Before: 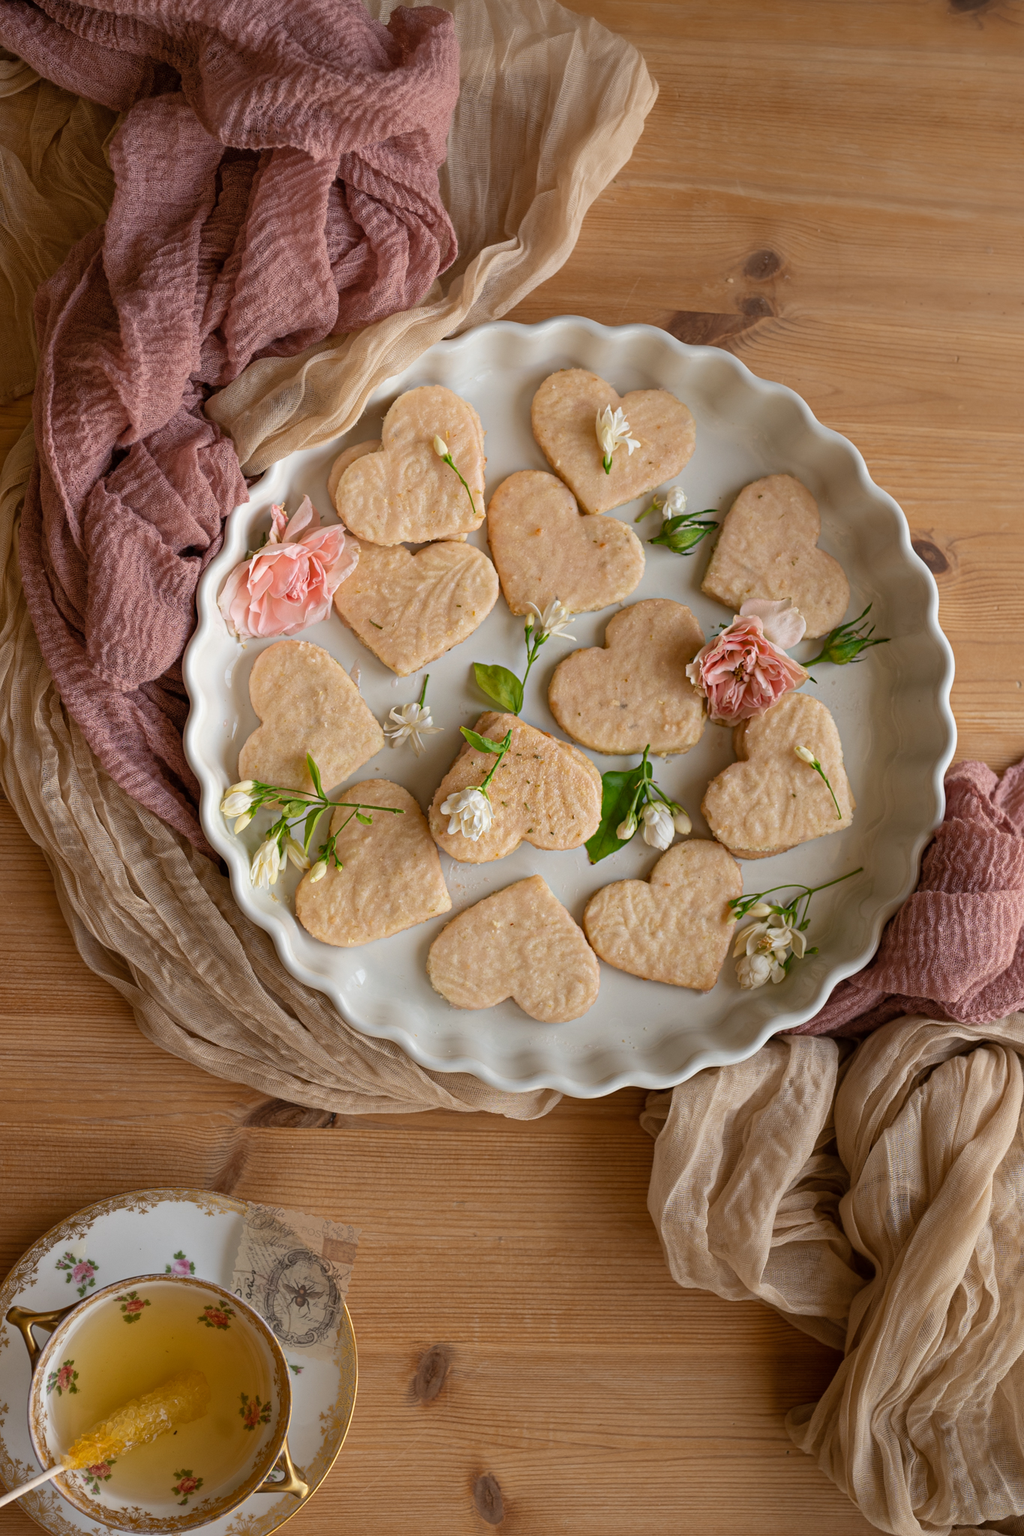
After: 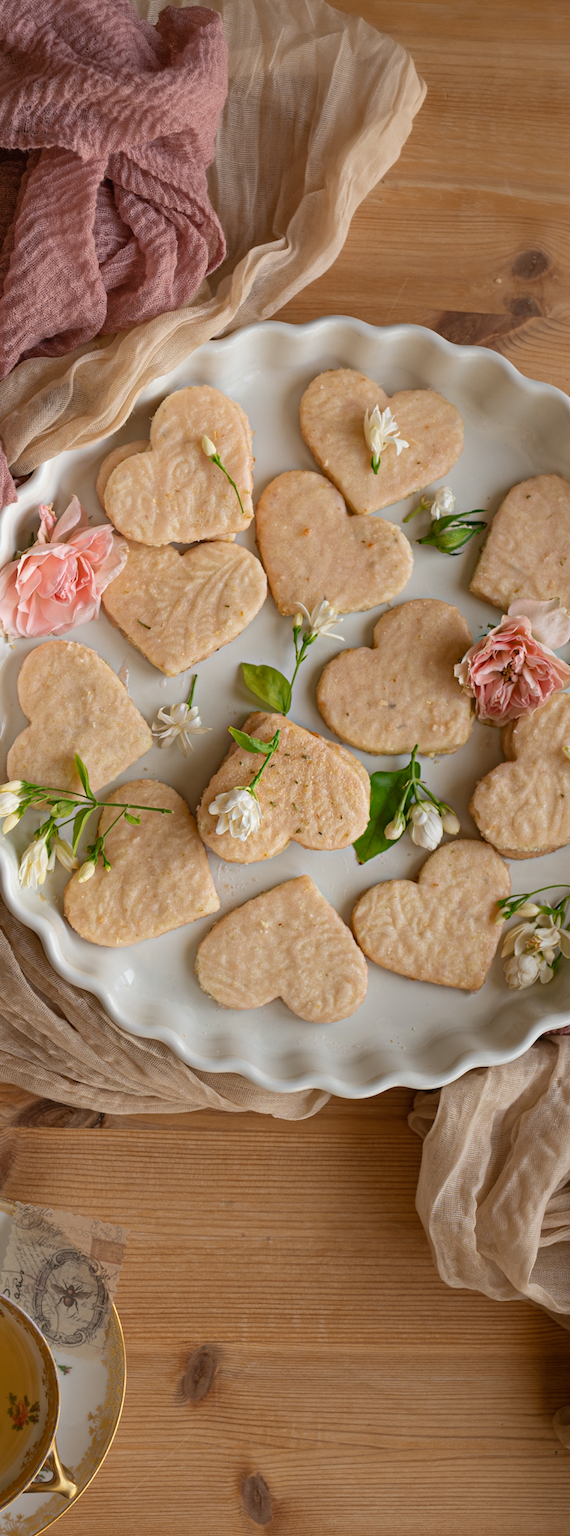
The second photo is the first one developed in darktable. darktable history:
crop and rotate: left 22.679%, right 21.5%
